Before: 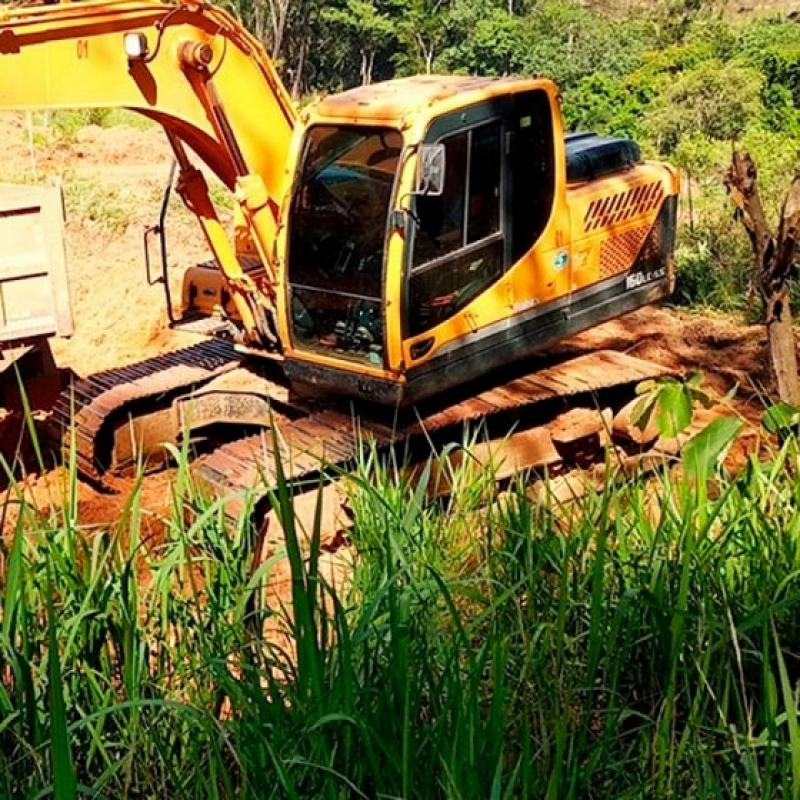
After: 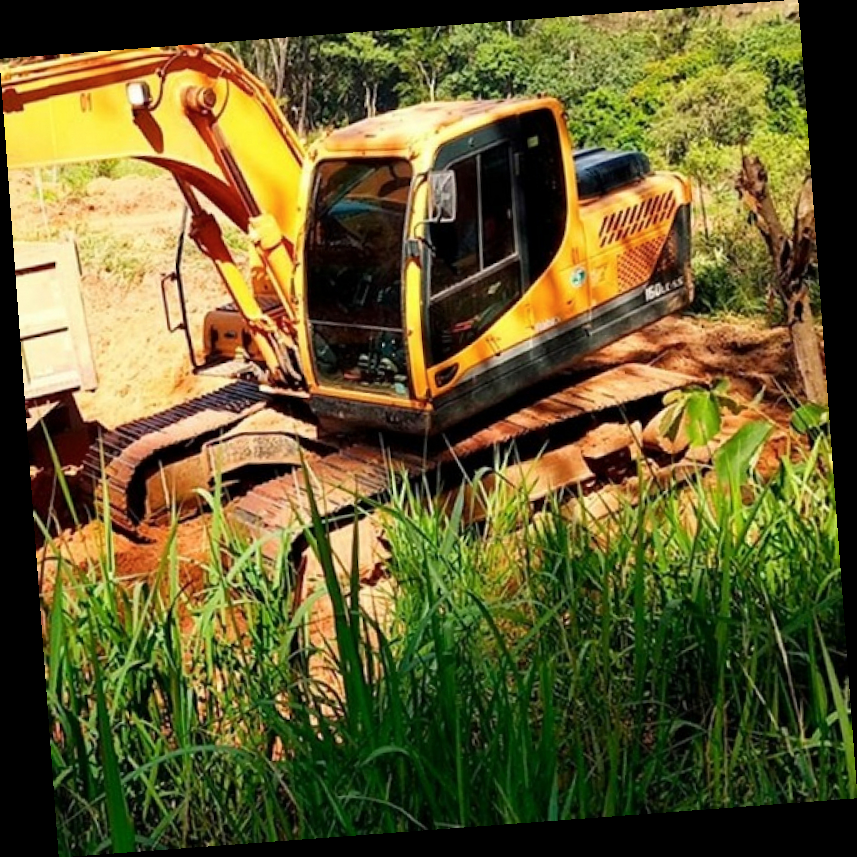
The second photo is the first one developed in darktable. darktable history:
rotate and perspective: rotation -4.25°, automatic cropping off
color balance rgb: global vibrance 0.5%
